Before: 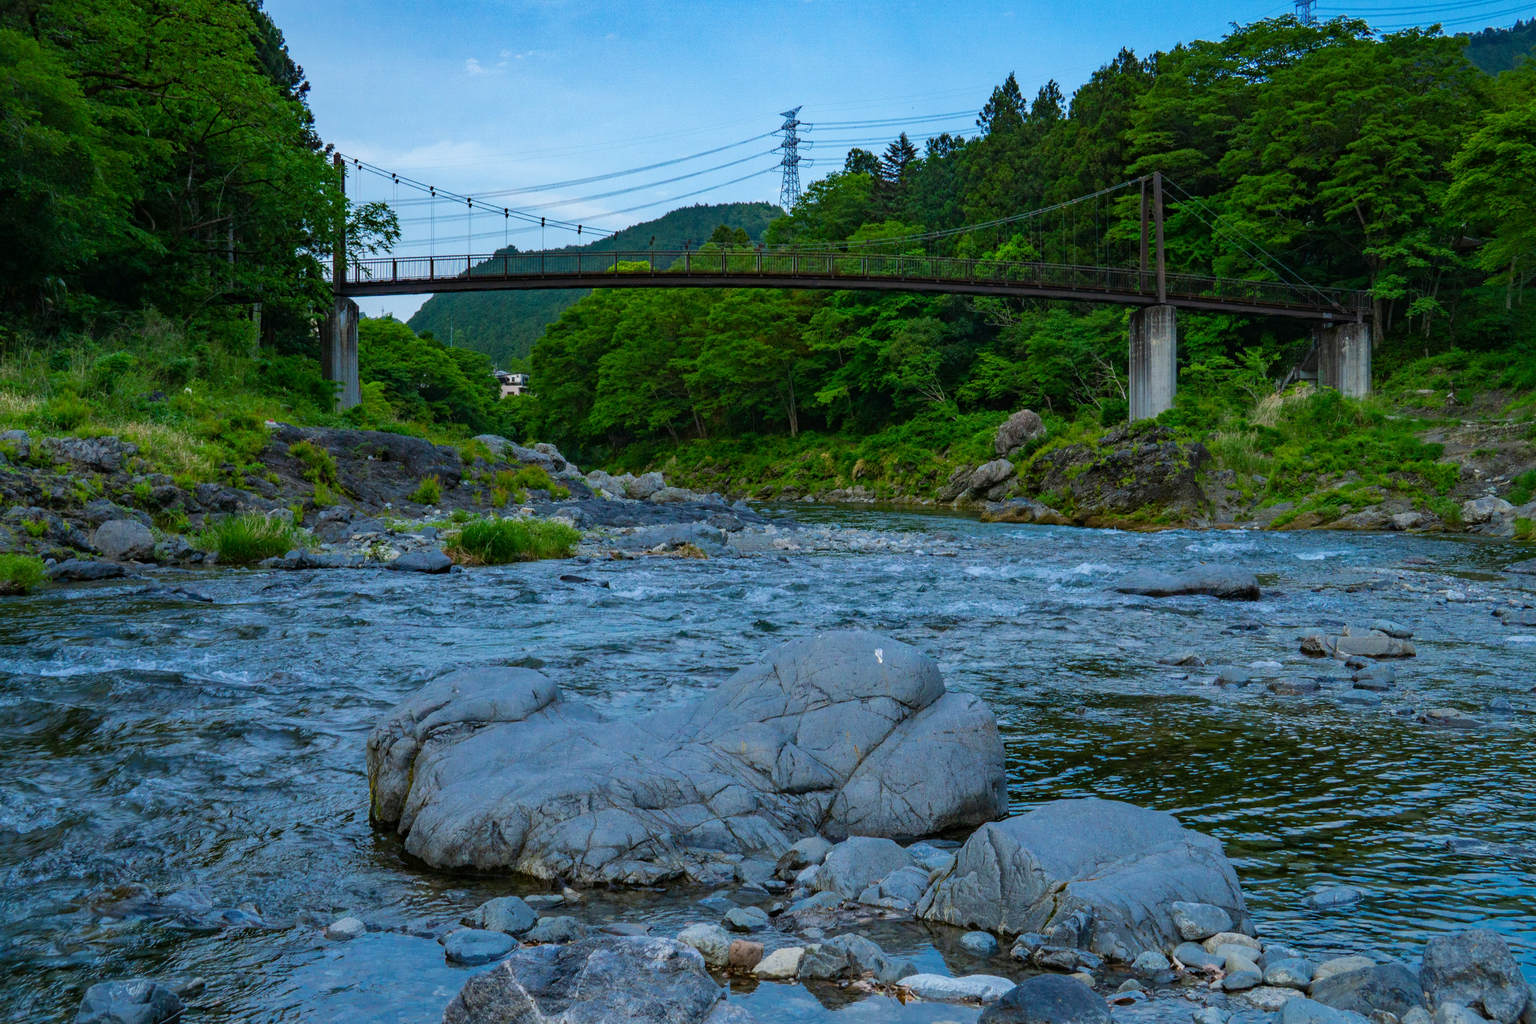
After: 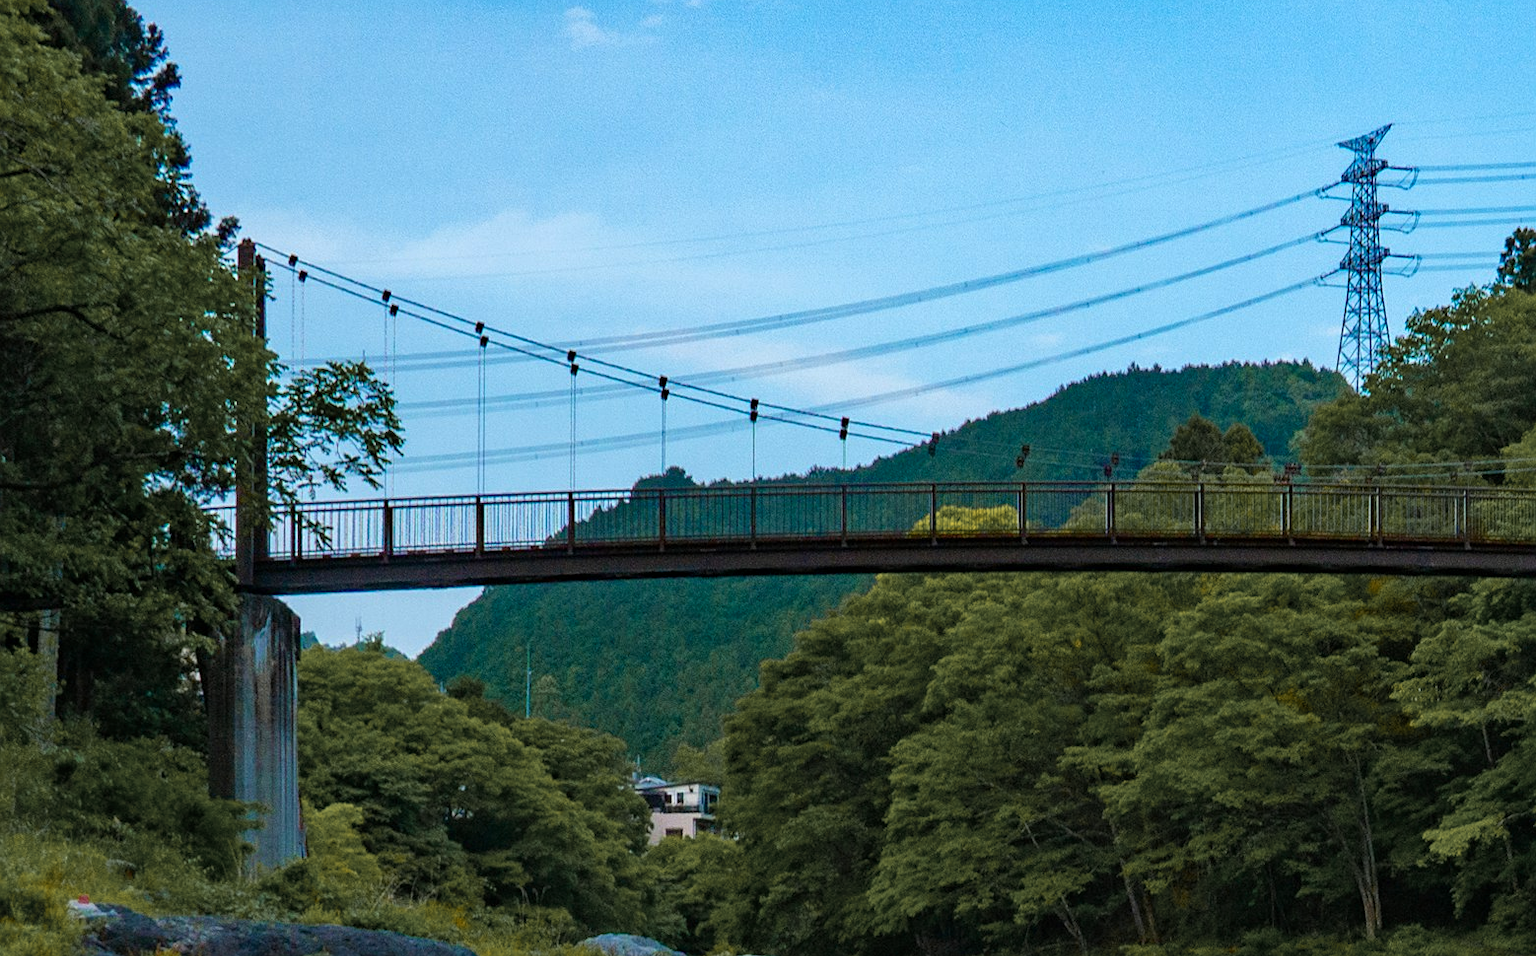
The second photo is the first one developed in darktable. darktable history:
sharpen: amount 0.2
crop: left 15.452%, top 5.459%, right 43.956%, bottom 56.62%
color zones: curves: ch1 [(0.263, 0.53) (0.376, 0.287) (0.487, 0.512) (0.748, 0.547) (1, 0.513)]; ch2 [(0.262, 0.45) (0.751, 0.477)], mix 31.98%
